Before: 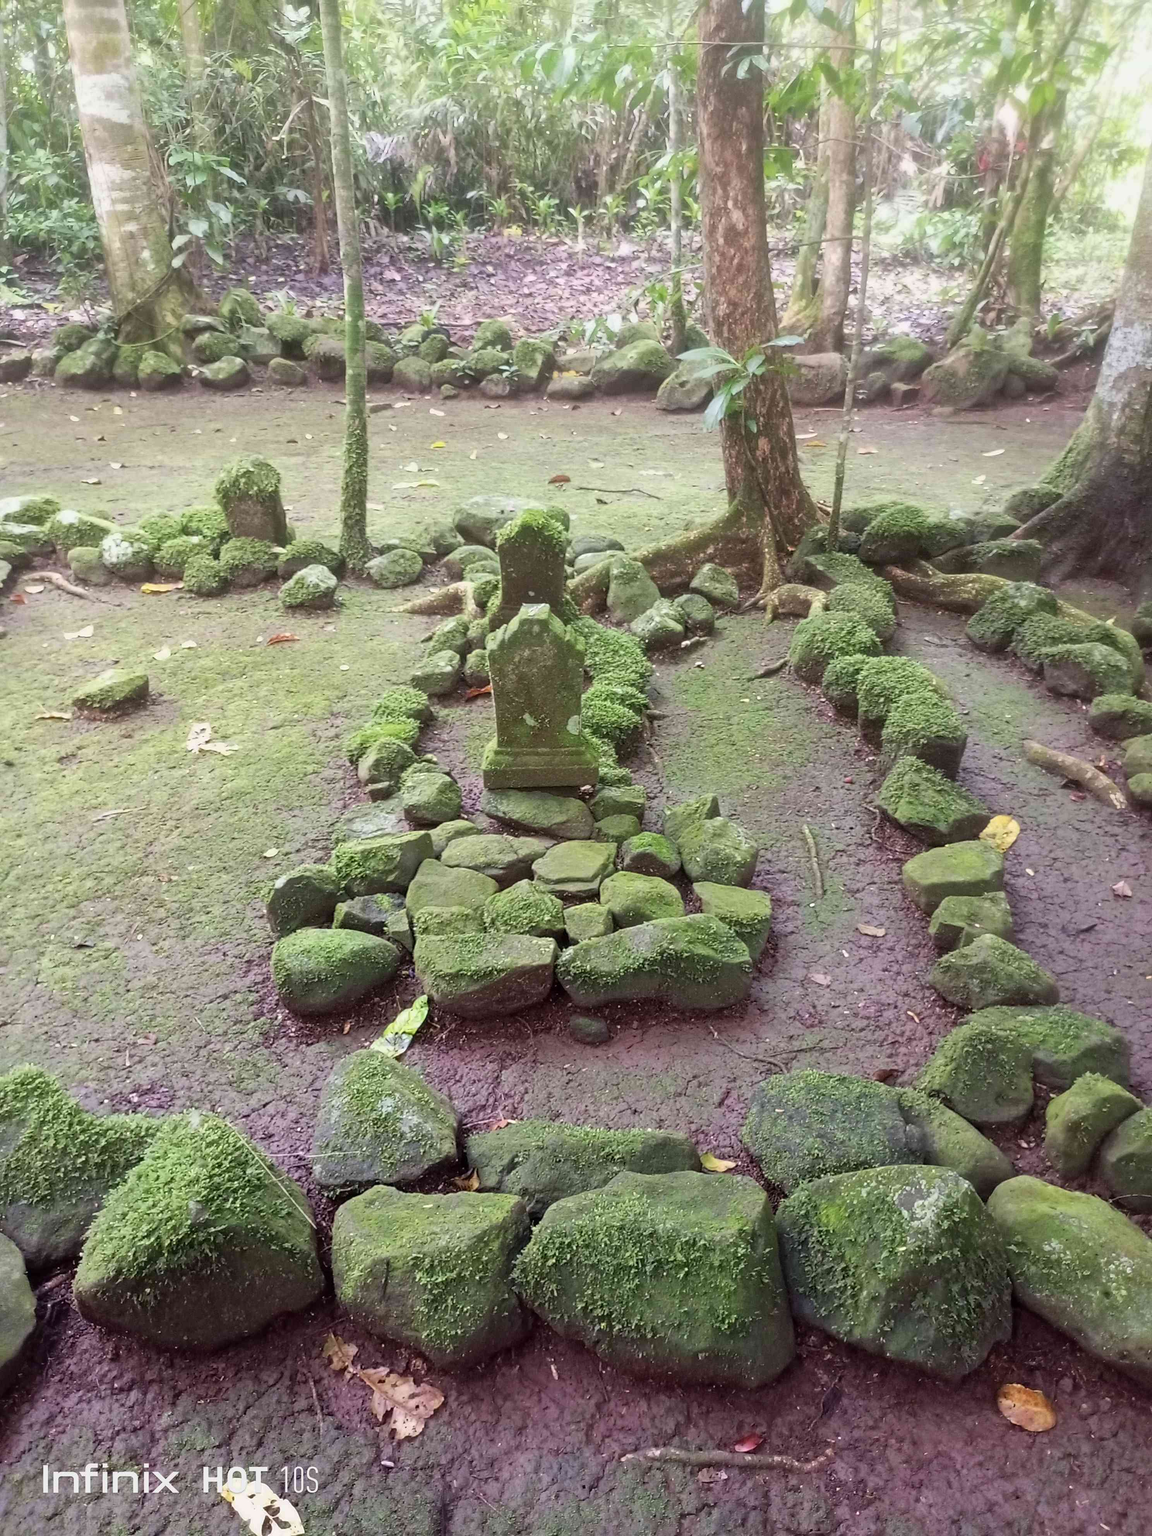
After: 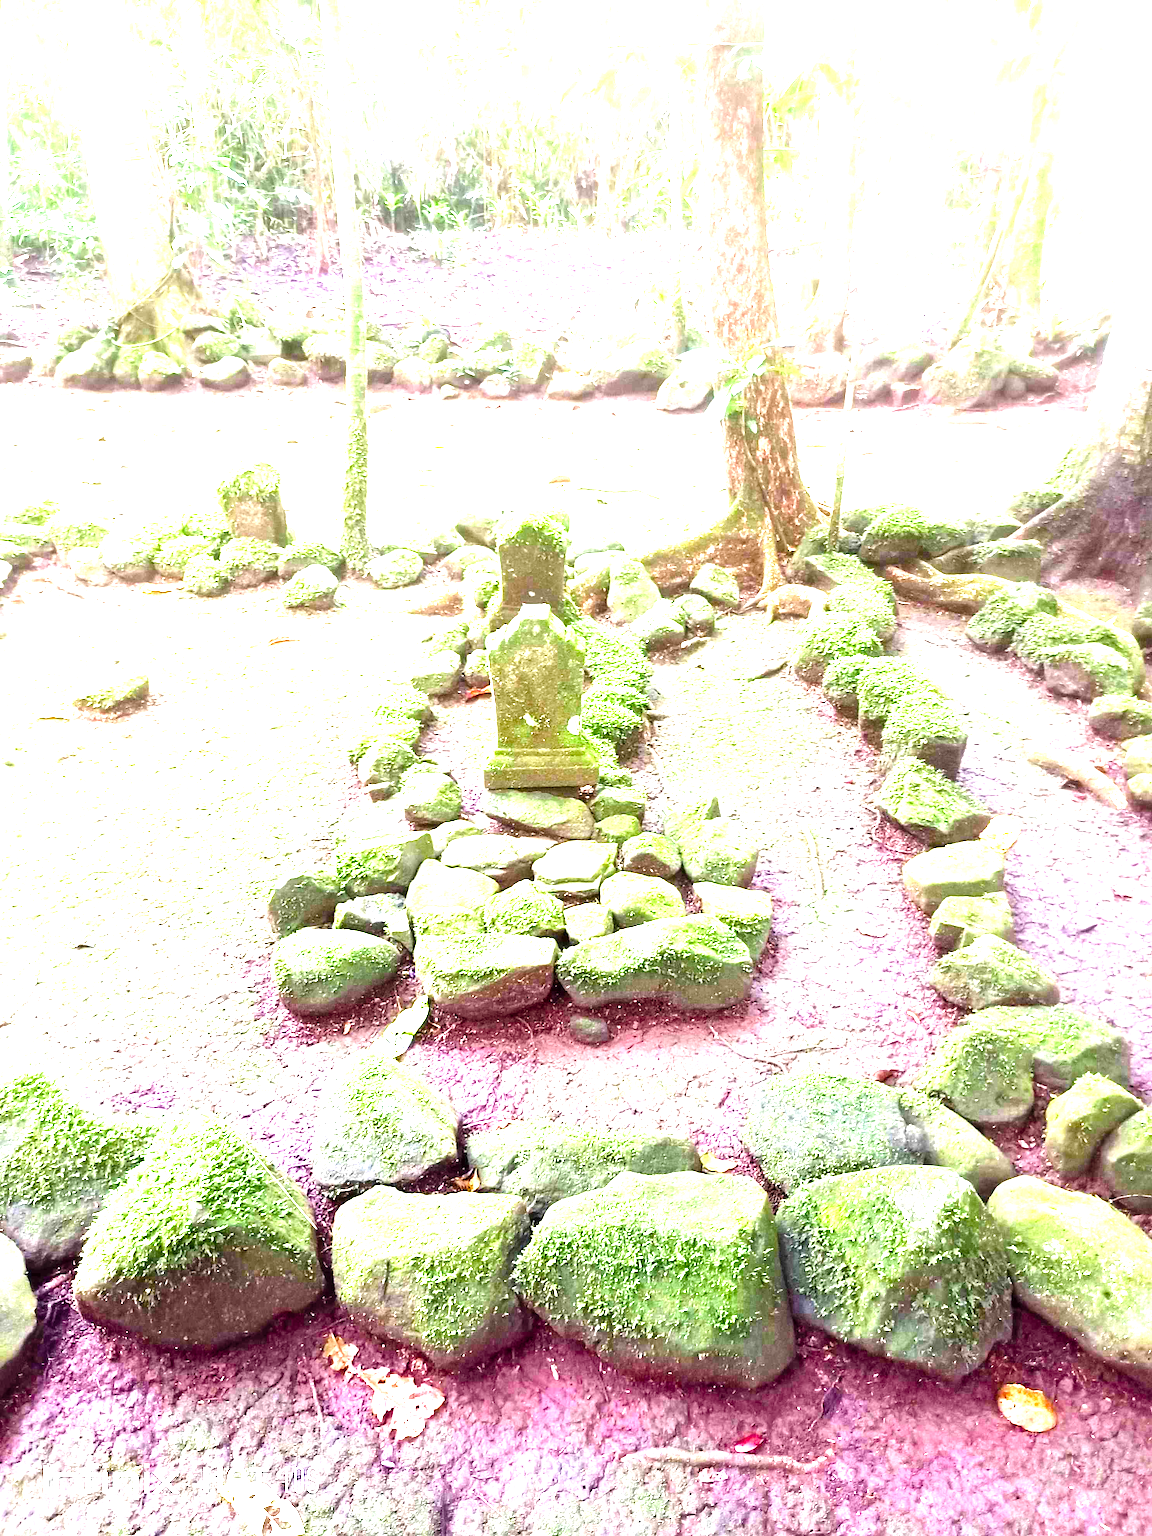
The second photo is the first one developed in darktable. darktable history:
color balance rgb: perceptual saturation grading › global saturation 20%, perceptual saturation grading › highlights -50%, perceptual saturation grading › shadows 30%, perceptual brilliance grading › global brilliance 10%, perceptual brilliance grading › shadows 15%
levels: levels [0, 0.281, 0.562]
